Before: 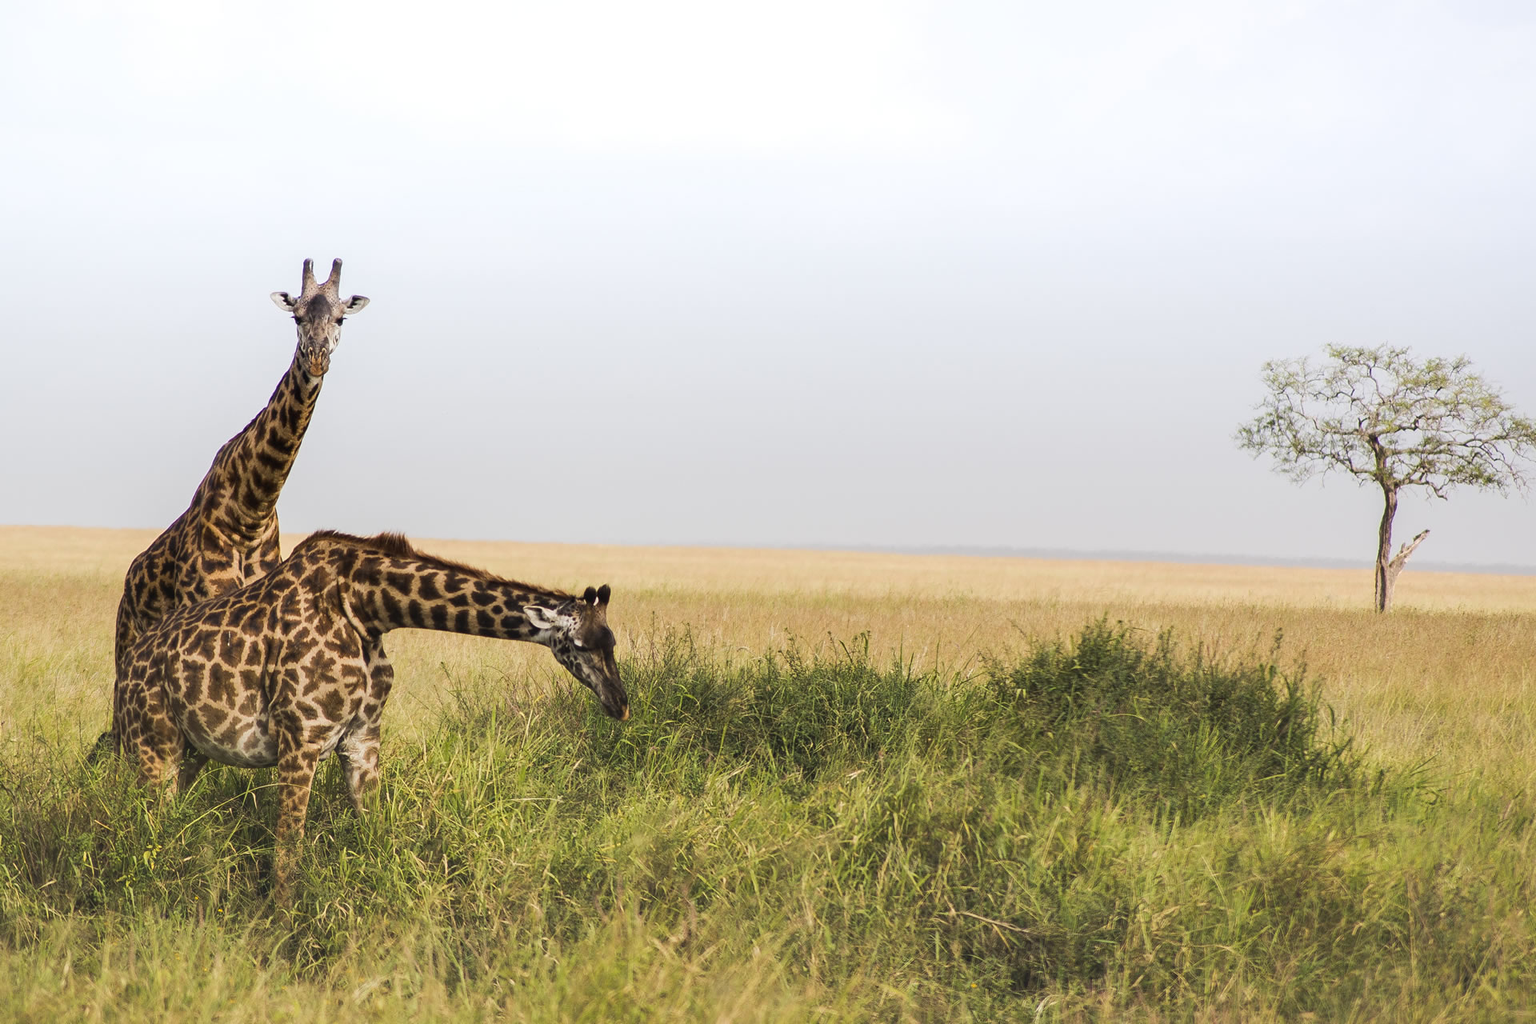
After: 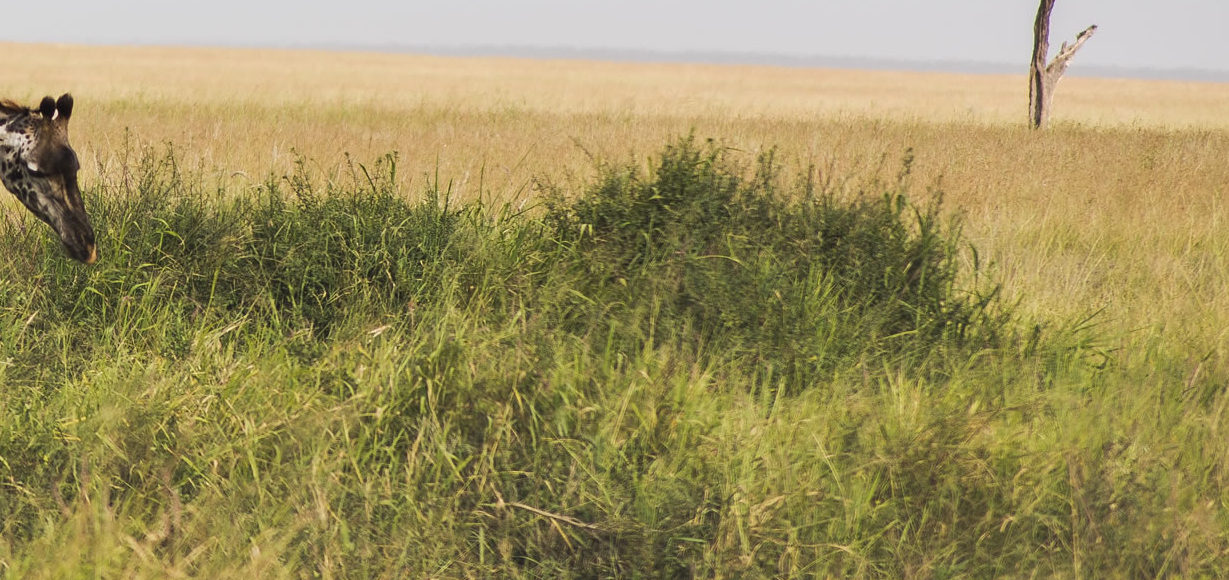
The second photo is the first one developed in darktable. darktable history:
crop and rotate: left 35.958%, top 49.766%, bottom 4.88%
tone equalizer: edges refinement/feathering 500, mask exposure compensation -1.57 EV, preserve details no
